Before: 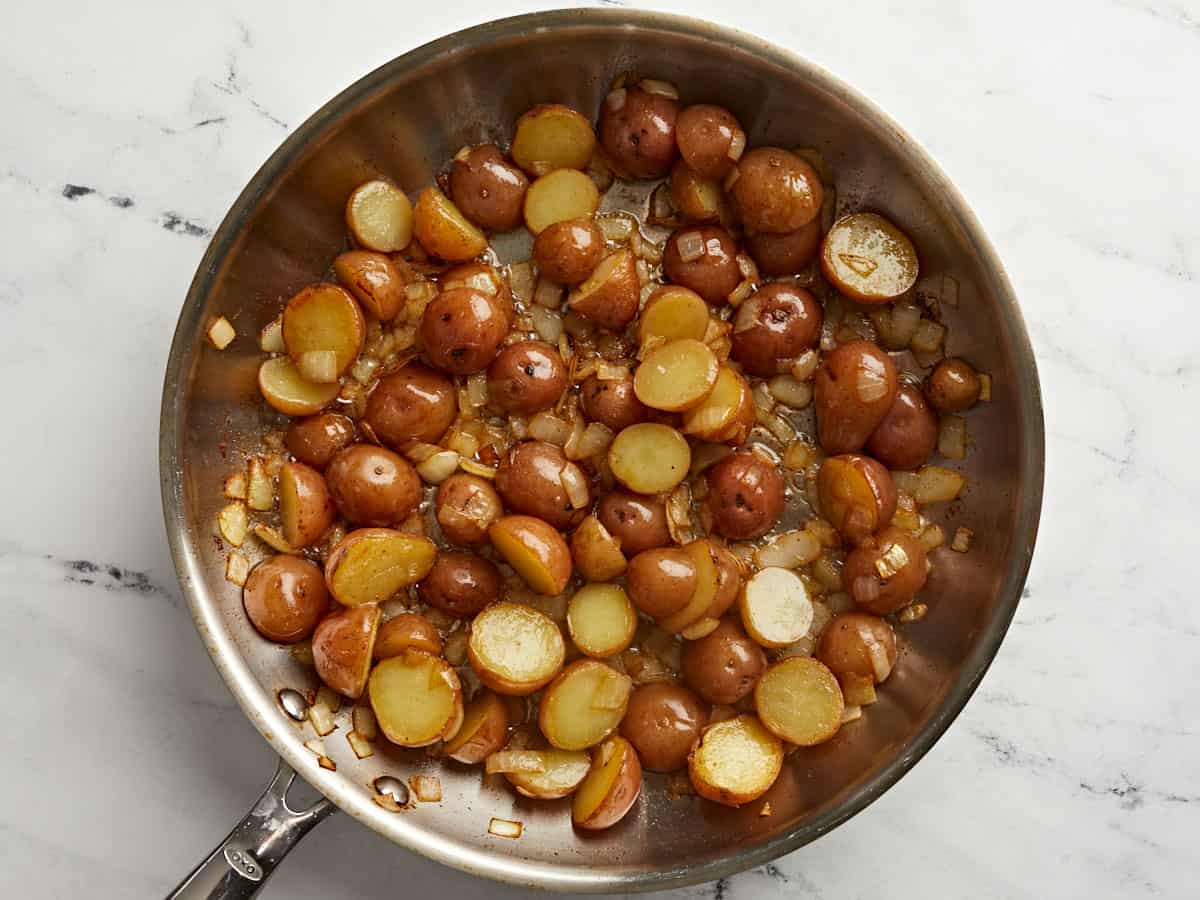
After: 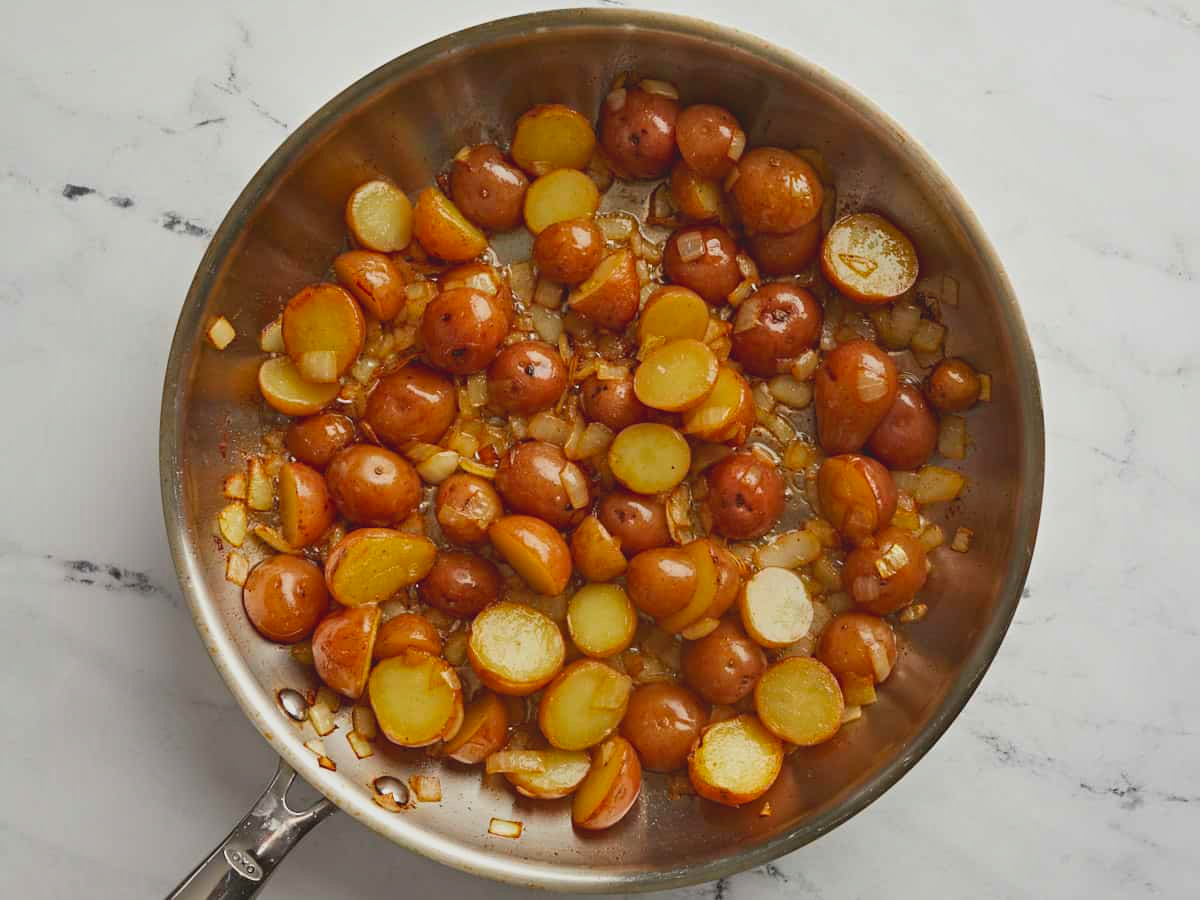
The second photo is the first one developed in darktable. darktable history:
contrast brightness saturation: contrast -0.194, saturation 0.189
shadows and highlights: shadows 37.09, highlights -27.08, soften with gaussian
